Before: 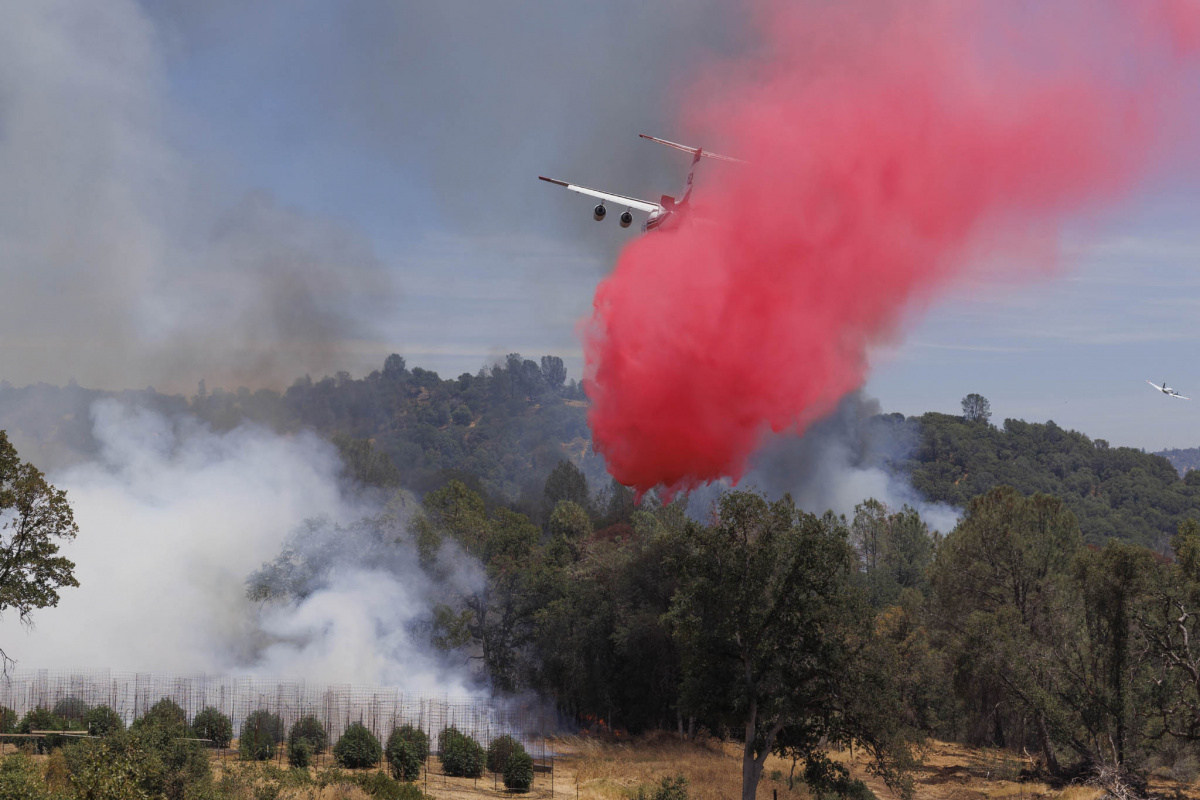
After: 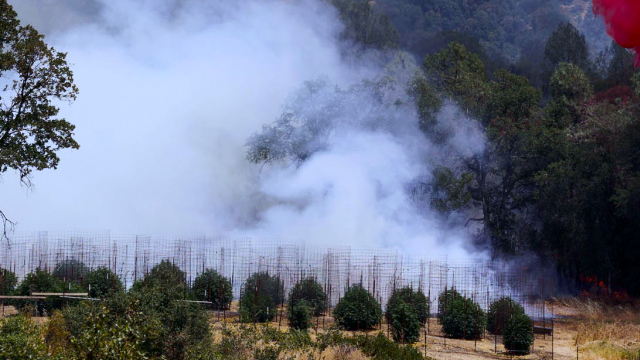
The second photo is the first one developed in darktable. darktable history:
white balance: red 0.926, green 1.003, blue 1.133
tone curve: curves: ch0 [(0, 0) (0.126, 0.061) (0.338, 0.285) (0.494, 0.518) (0.703, 0.762) (1, 1)]; ch1 [(0, 0) (0.389, 0.313) (0.457, 0.442) (0.5, 0.501) (0.55, 0.578) (1, 1)]; ch2 [(0, 0) (0.44, 0.424) (0.501, 0.499) (0.557, 0.564) (0.613, 0.67) (0.707, 0.746) (1, 1)], color space Lab, independent channels, preserve colors none
exposure: black level correction 0.004, exposure 0.014 EV, compensate highlight preservation false
crop and rotate: top 54.778%, right 46.61%, bottom 0.159%
